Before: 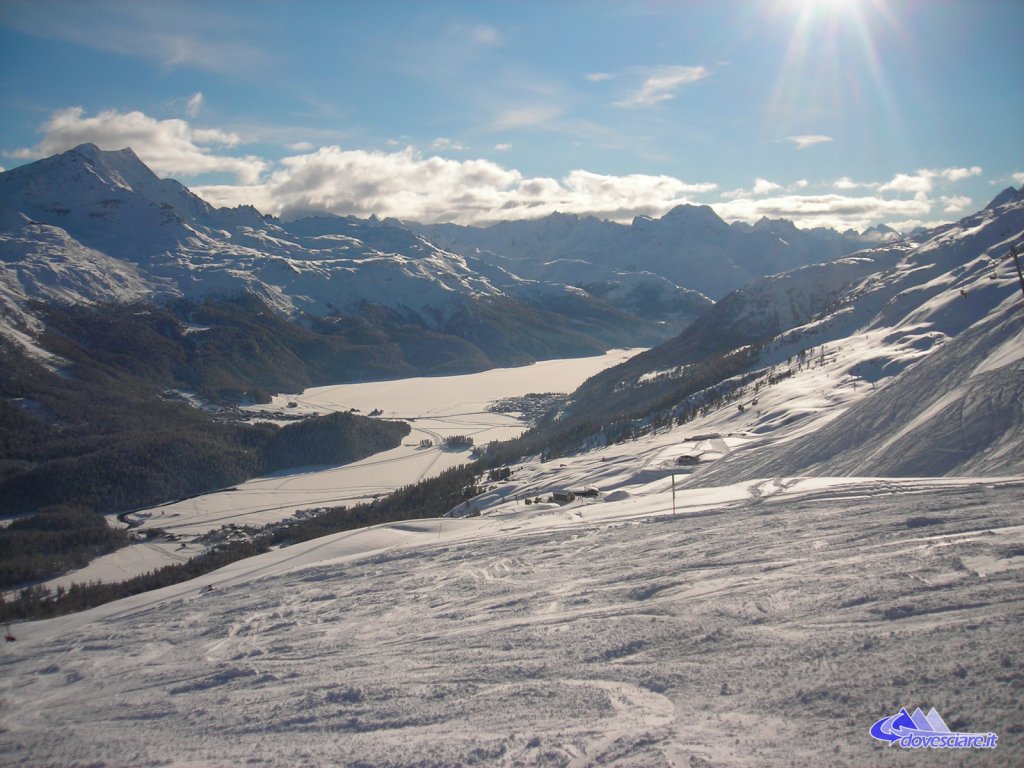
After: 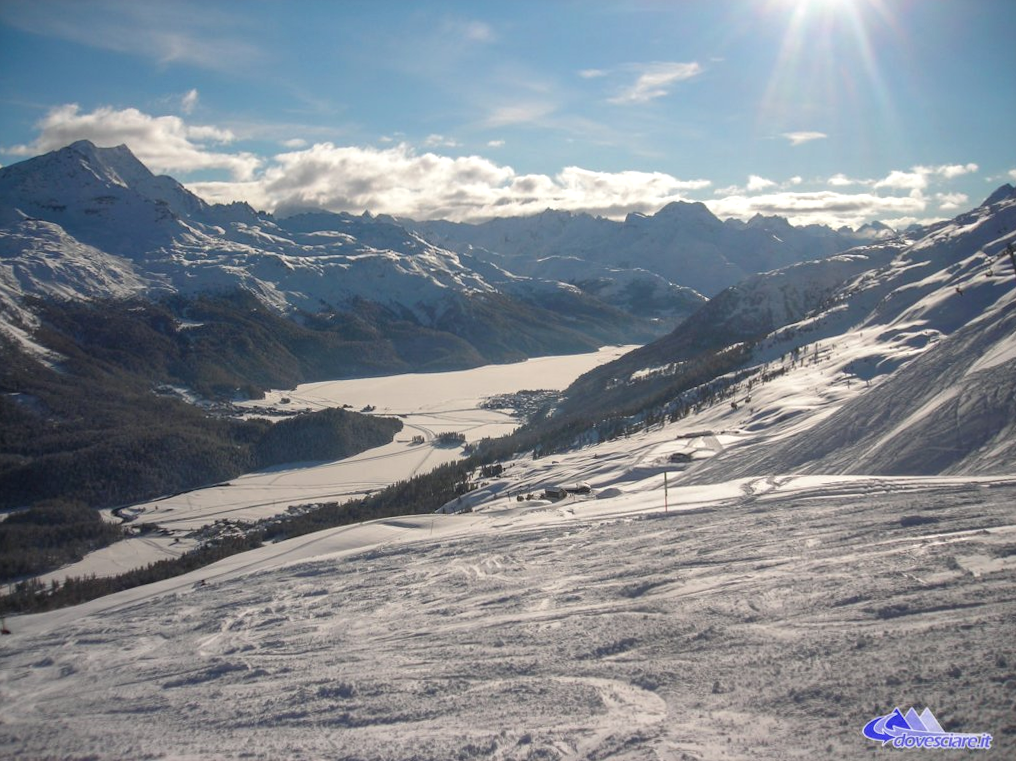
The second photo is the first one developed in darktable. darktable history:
rotate and perspective: rotation 0.192°, lens shift (horizontal) -0.015, crop left 0.005, crop right 0.996, crop top 0.006, crop bottom 0.99
local contrast: on, module defaults
